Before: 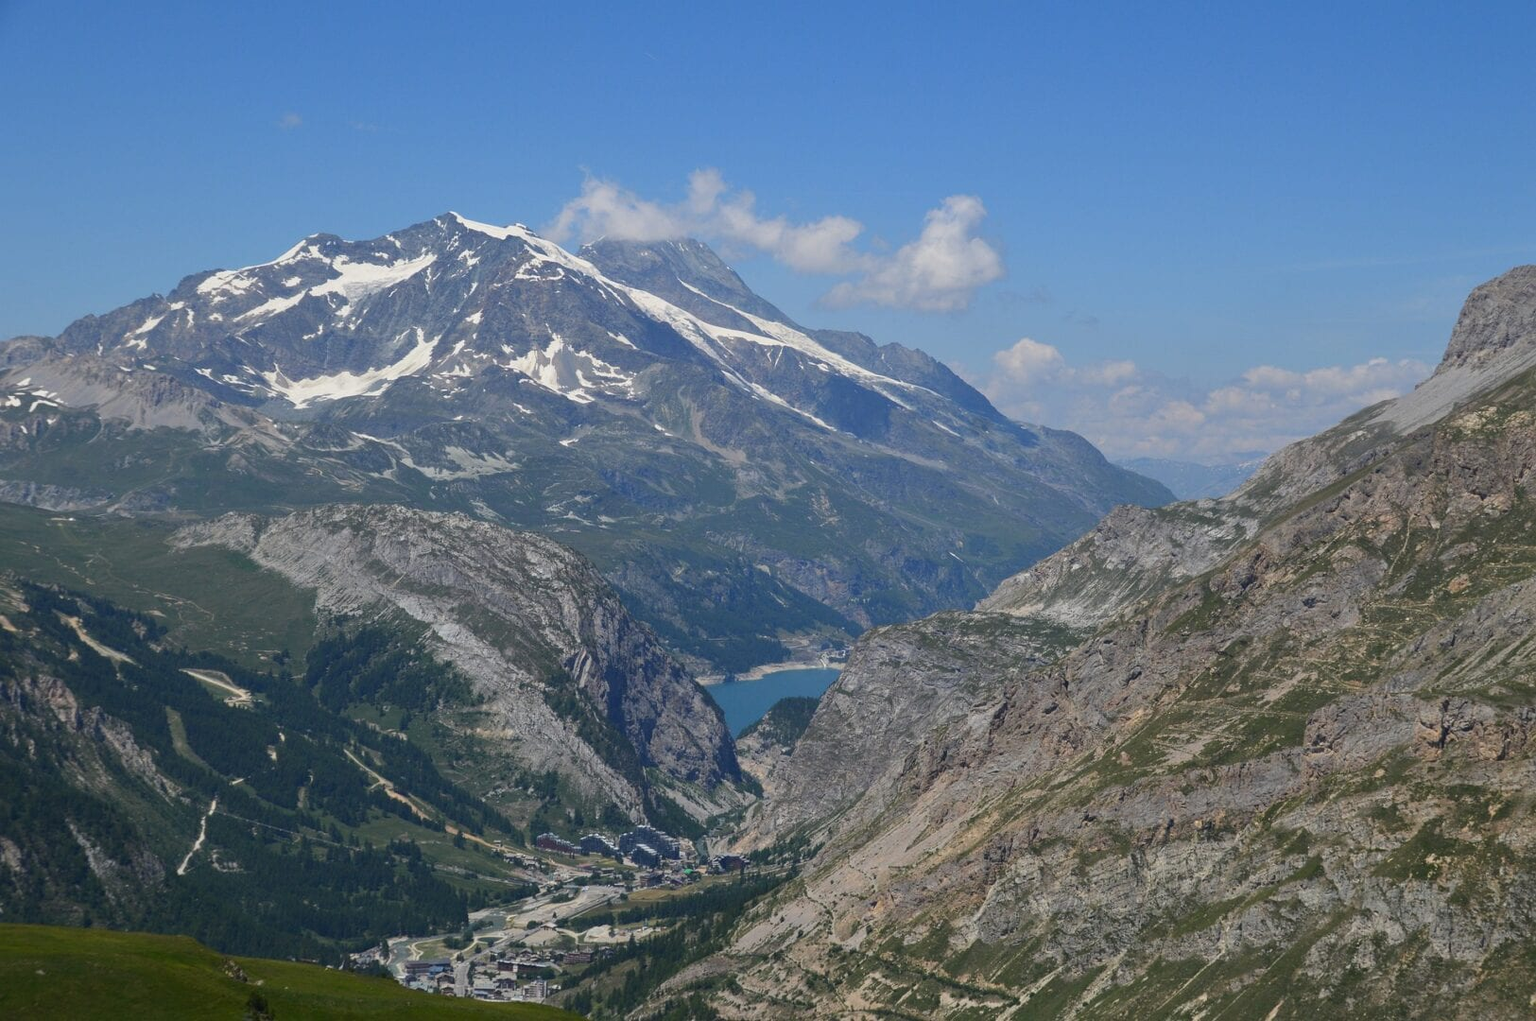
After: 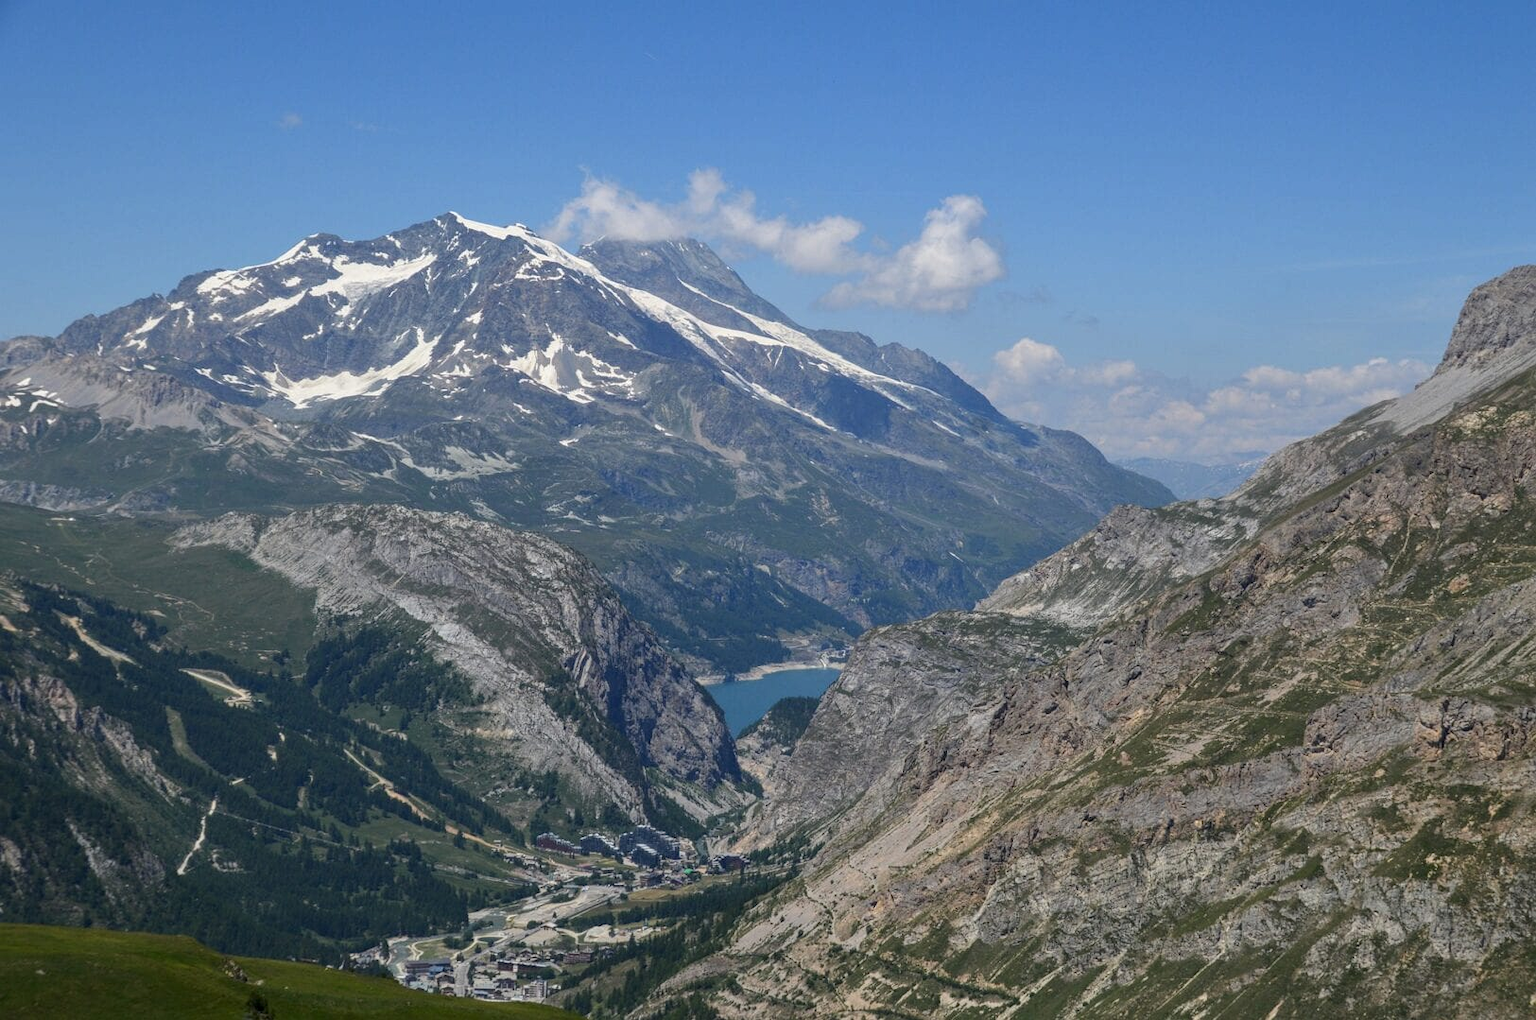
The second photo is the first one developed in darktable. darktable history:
color correction: highlights b* 0.066, saturation 0.987
local contrast: on, module defaults
